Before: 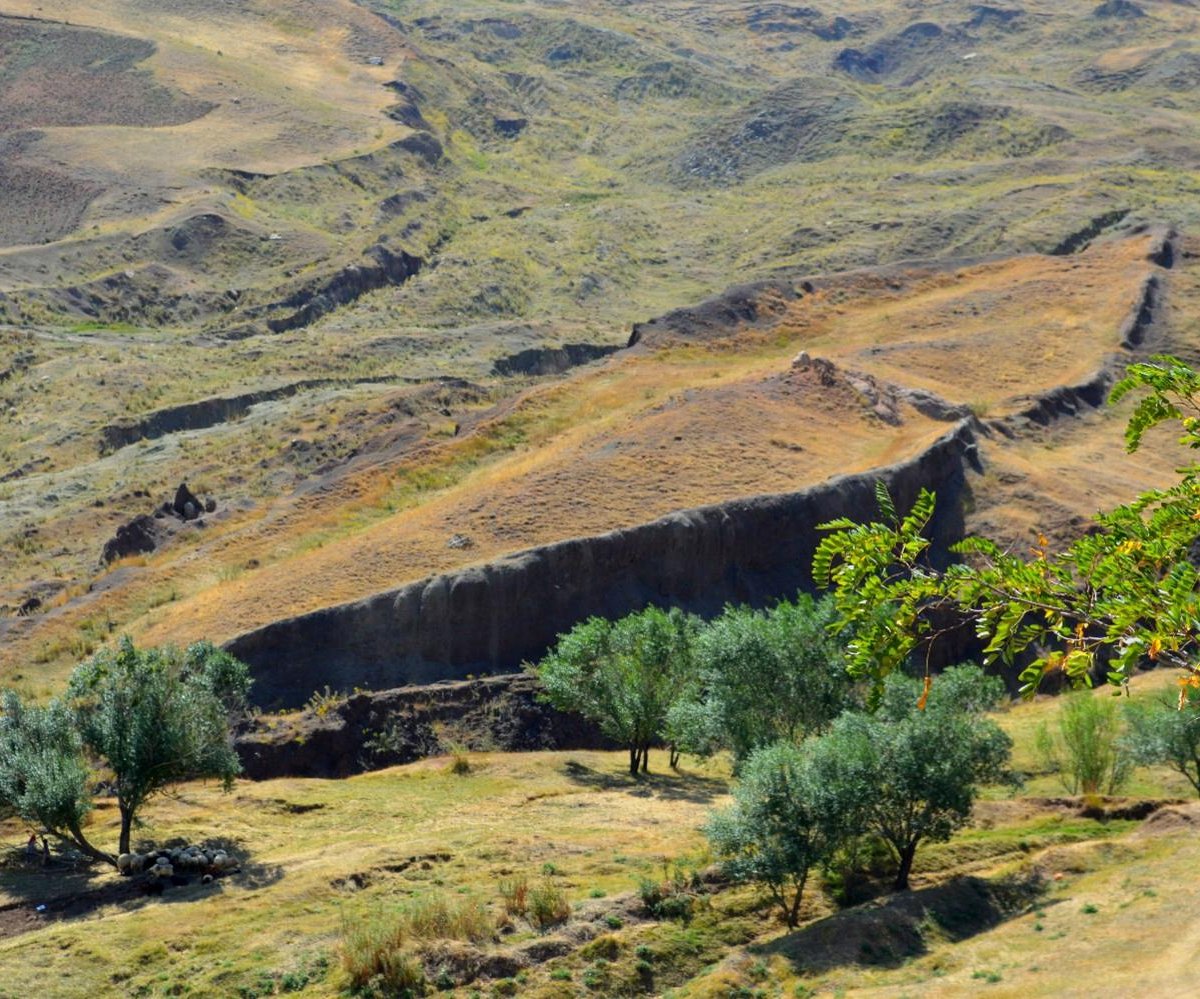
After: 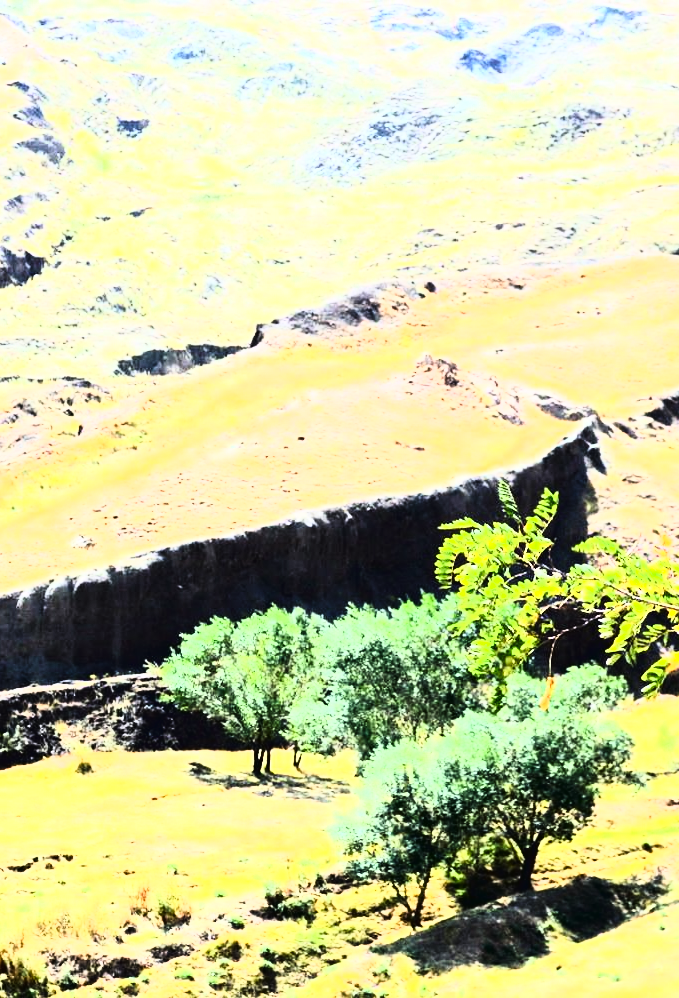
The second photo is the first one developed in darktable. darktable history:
contrast brightness saturation: contrast 0.62, brightness 0.34, saturation 0.14
tone curve: curves: ch0 [(0, 0.016) (0.11, 0.039) (0.259, 0.235) (0.383, 0.437) (0.499, 0.597) (0.733, 0.867) (0.843, 0.948) (1, 1)], color space Lab, linked channels, preserve colors none
crop: left 31.458%, top 0%, right 11.876%
exposure: black level correction 0, exposure 1 EV, compensate exposure bias true, compensate highlight preservation false
